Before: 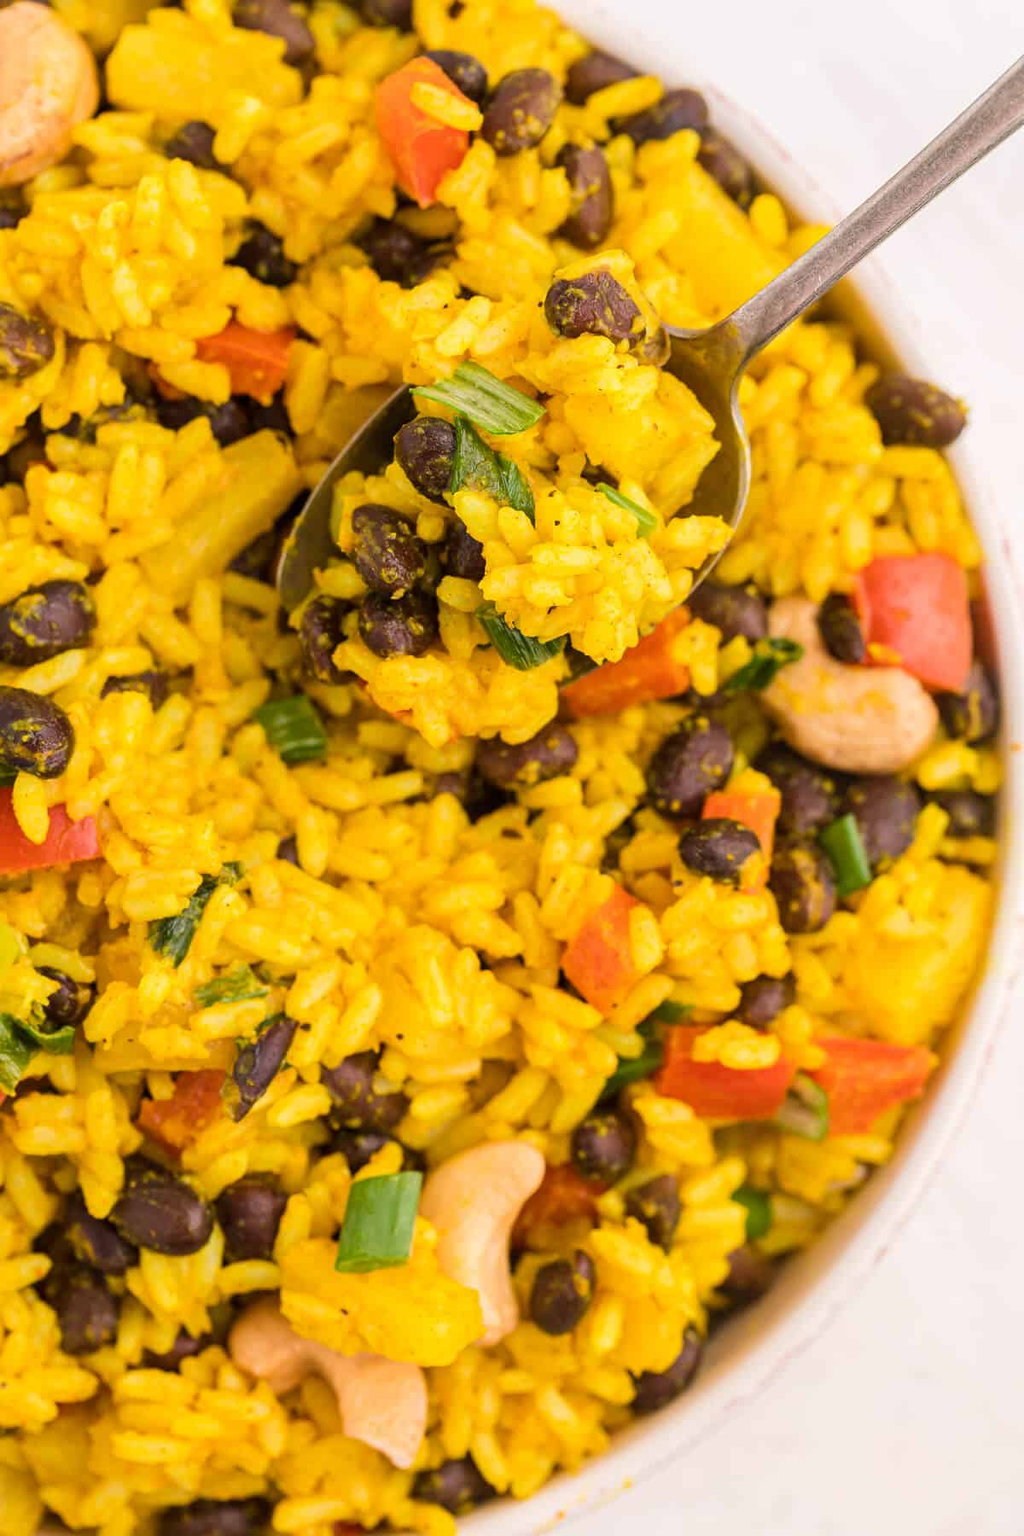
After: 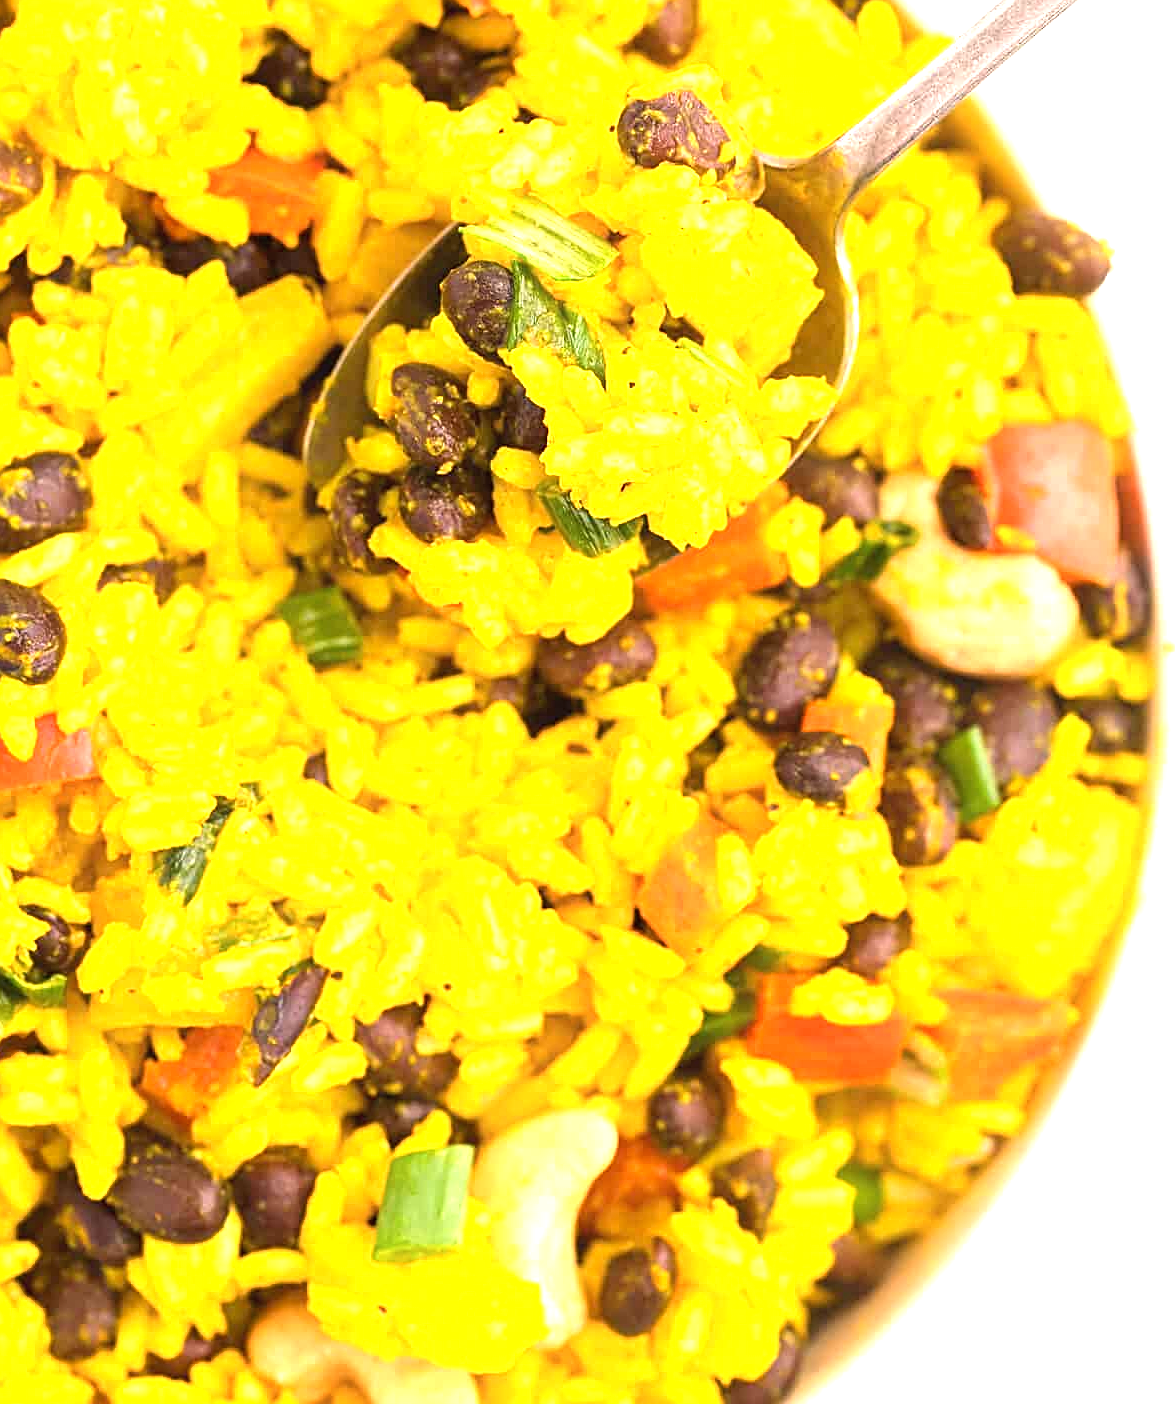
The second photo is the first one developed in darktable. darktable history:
sharpen: on, module defaults
contrast equalizer: y [[0.6 ×6], [0.55 ×6], [0 ×6], [0 ×6], [0 ×6]], mix -0.314
crop and rotate: left 1.809%, top 12.674%, right 0.253%, bottom 9.299%
exposure: black level correction 0, exposure 1.199 EV, compensate highlight preservation false
